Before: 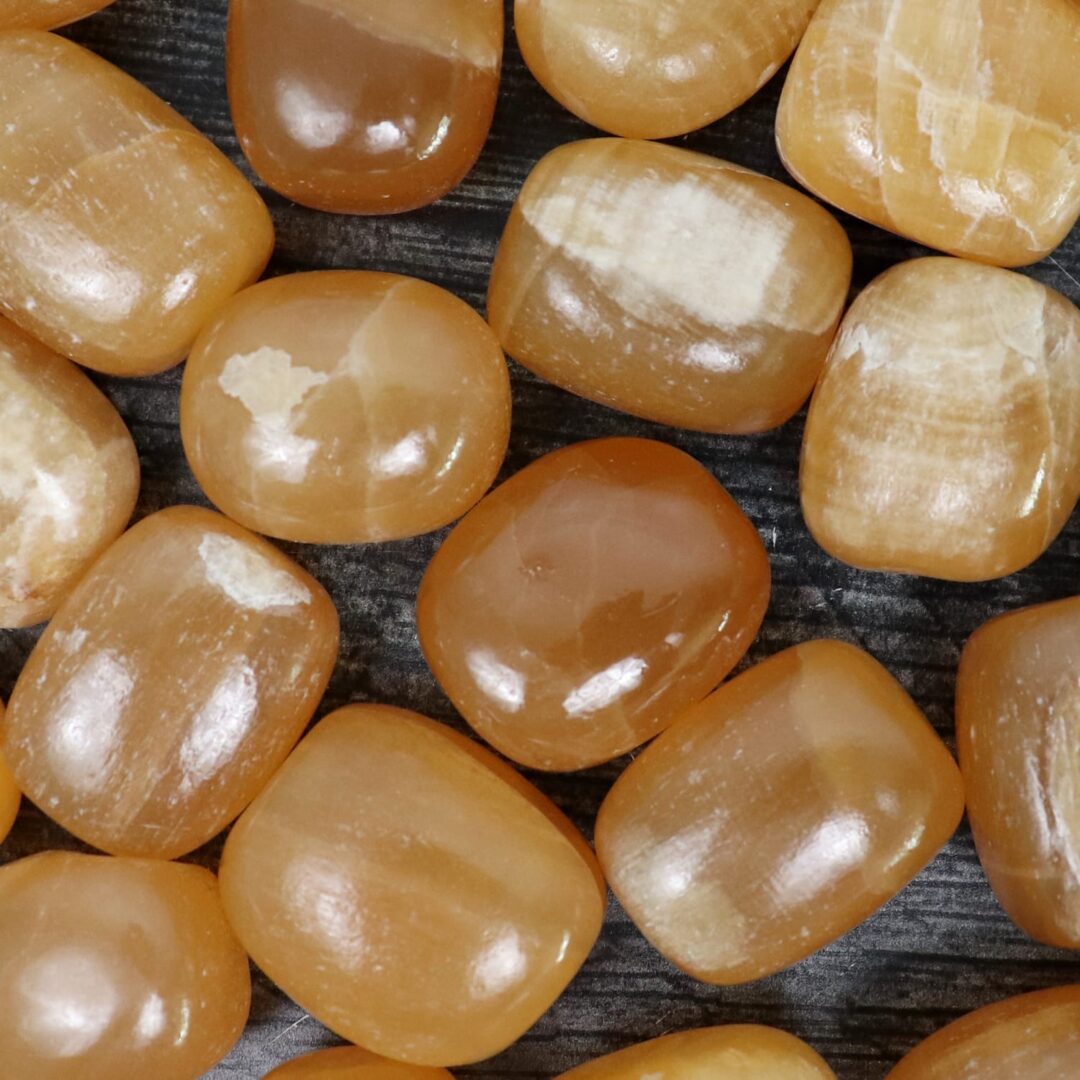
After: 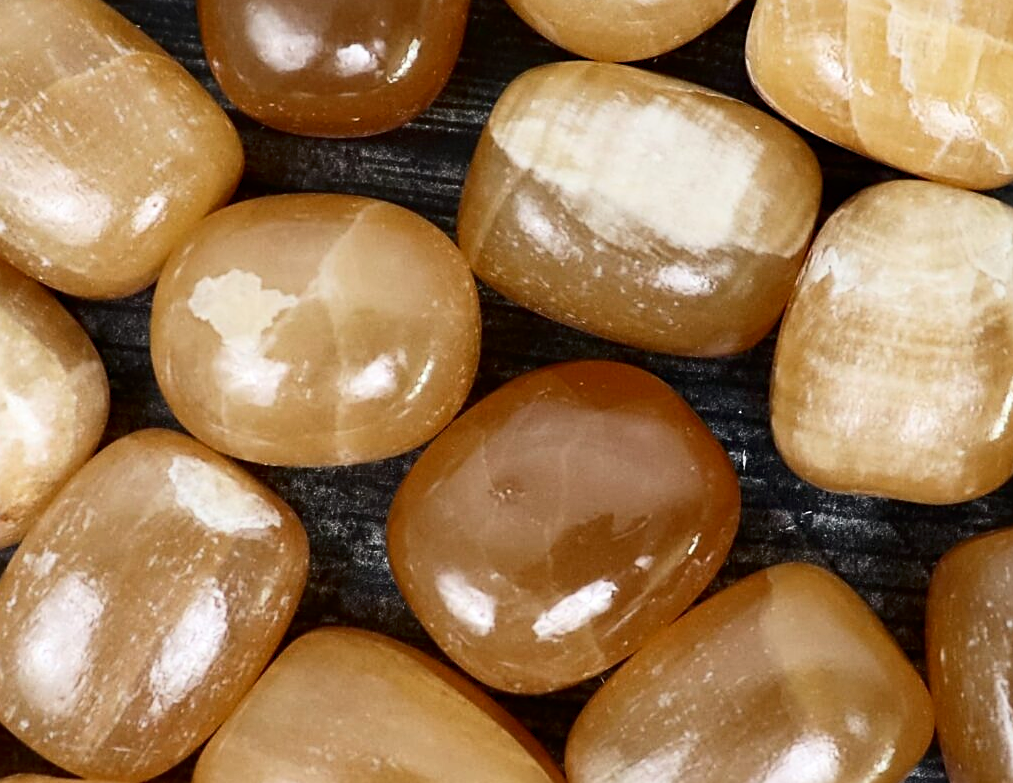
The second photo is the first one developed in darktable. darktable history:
sharpen: on, module defaults
levels: mode automatic, levels [0, 0.51, 1]
crop: left 2.801%, top 7.176%, right 3.357%, bottom 20.295%
contrast brightness saturation: contrast 0.283
